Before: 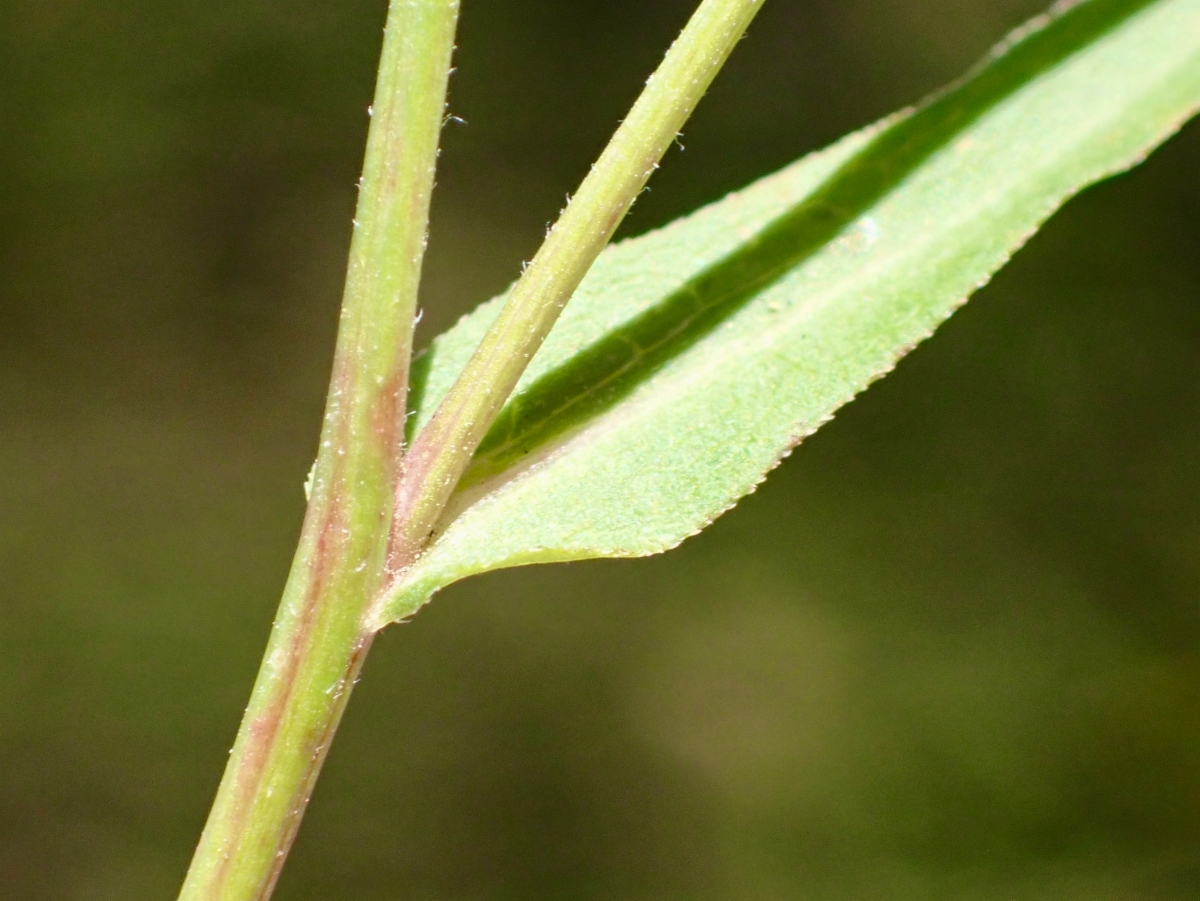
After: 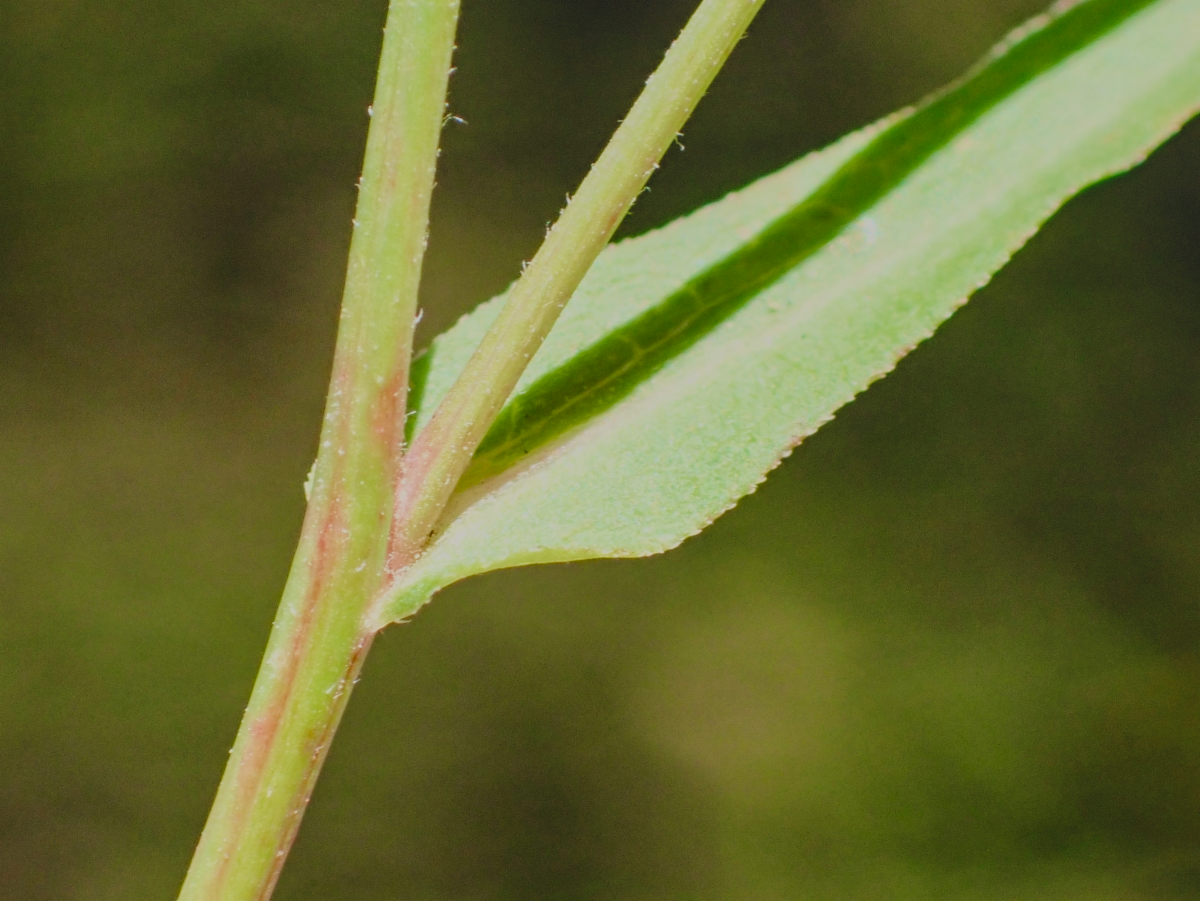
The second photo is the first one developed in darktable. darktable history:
filmic rgb: black relative exposure -7.28 EV, white relative exposure 5.07 EV, hardness 3.22, color science v4 (2020)
local contrast: on, module defaults
contrast brightness saturation: contrast -0.207, saturation 0.186
tone equalizer: on, module defaults
